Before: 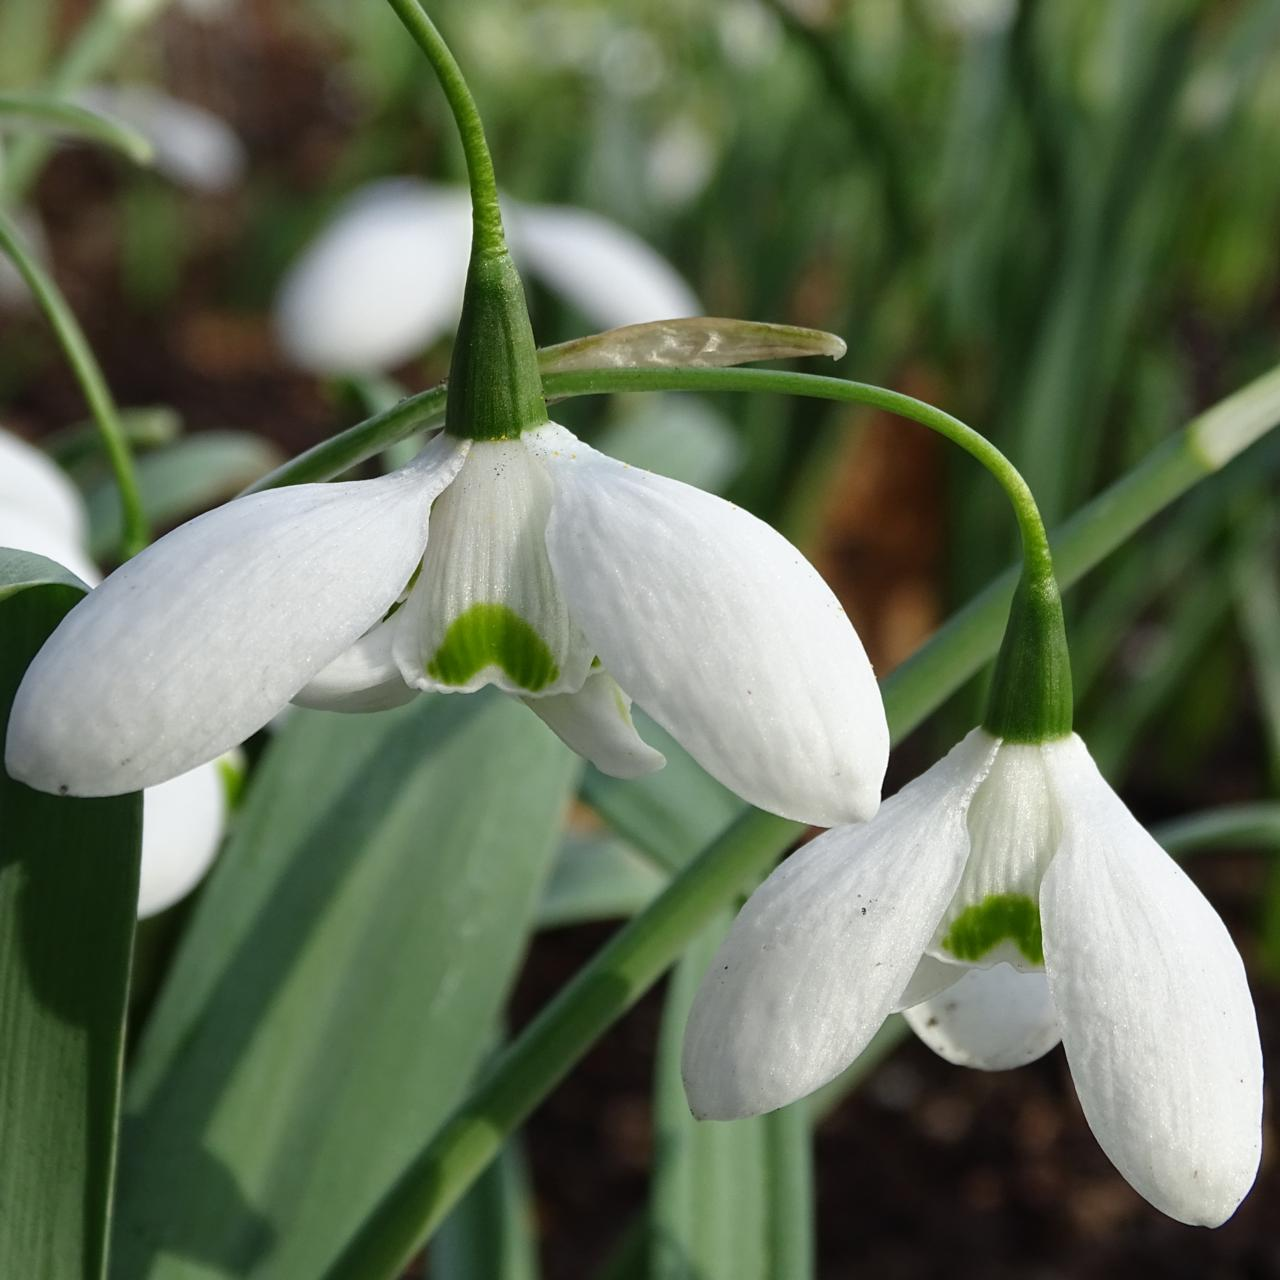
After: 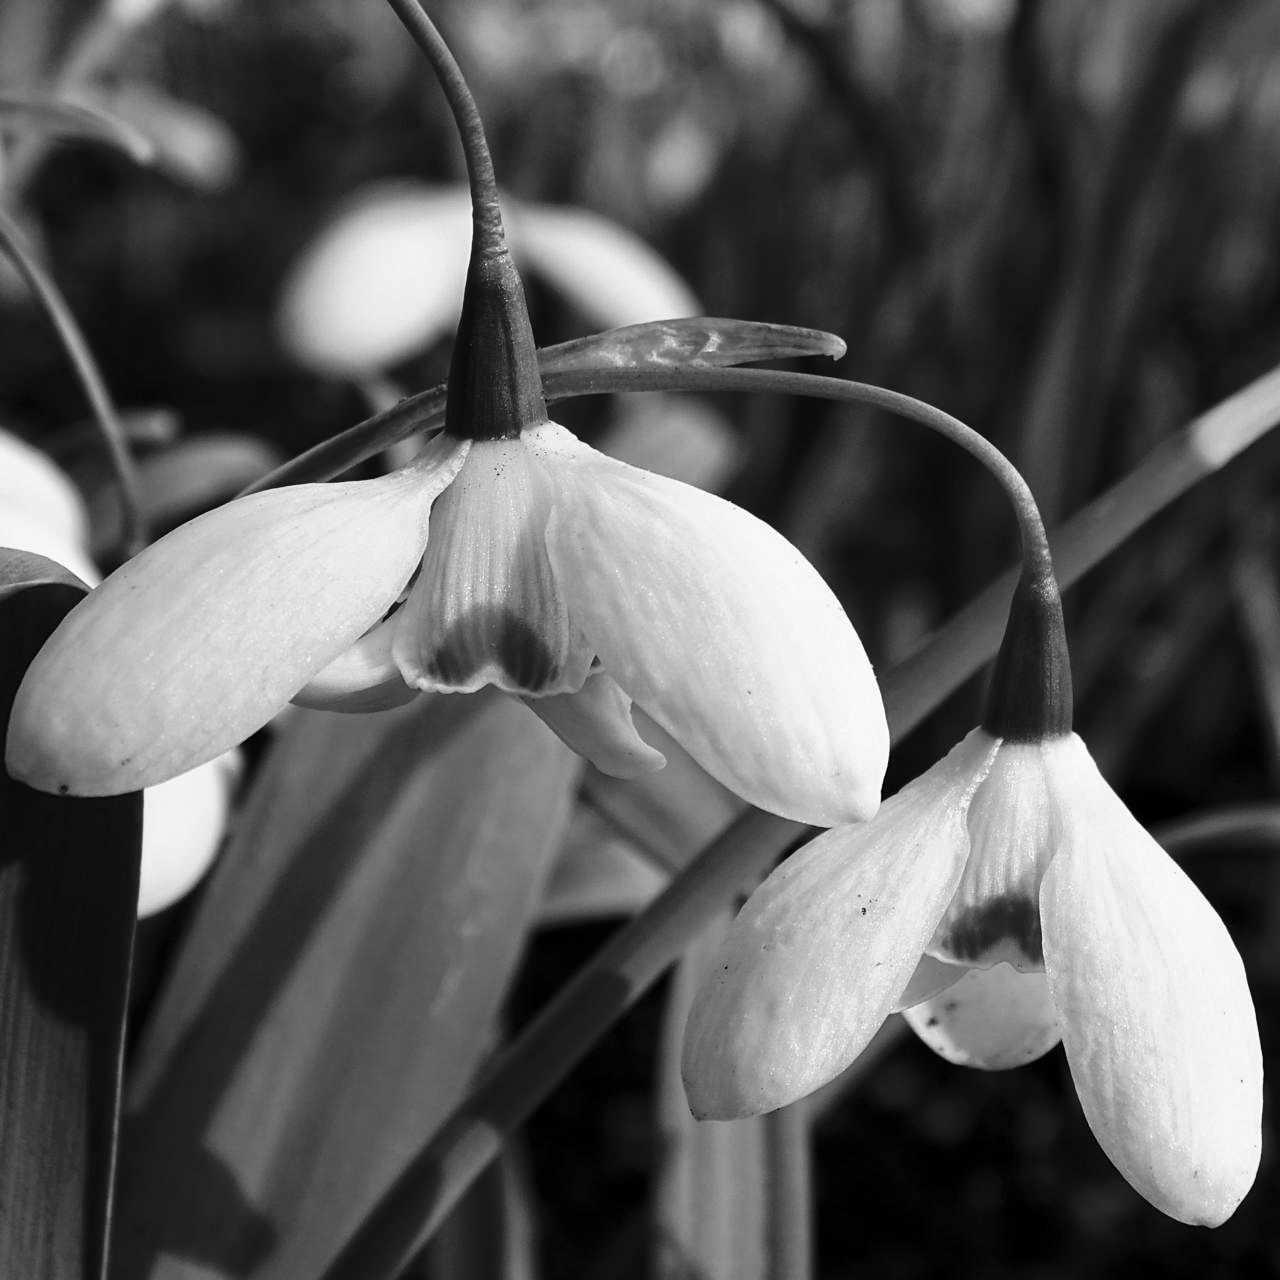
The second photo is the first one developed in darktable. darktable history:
monochrome: a 1.94, b -0.638
white balance: emerald 1
tone curve: curves: ch0 [(0, 0) (0.003, 0) (0.011, 0) (0.025, 0) (0.044, 0.006) (0.069, 0.024) (0.1, 0.038) (0.136, 0.052) (0.177, 0.08) (0.224, 0.112) (0.277, 0.145) (0.335, 0.206) (0.399, 0.284) (0.468, 0.372) (0.543, 0.477) (0.623, 0.593) (0.709, 0.717) (0.801, 0.815) (0.898, 0.92) (1, 1)], preserve colors none
